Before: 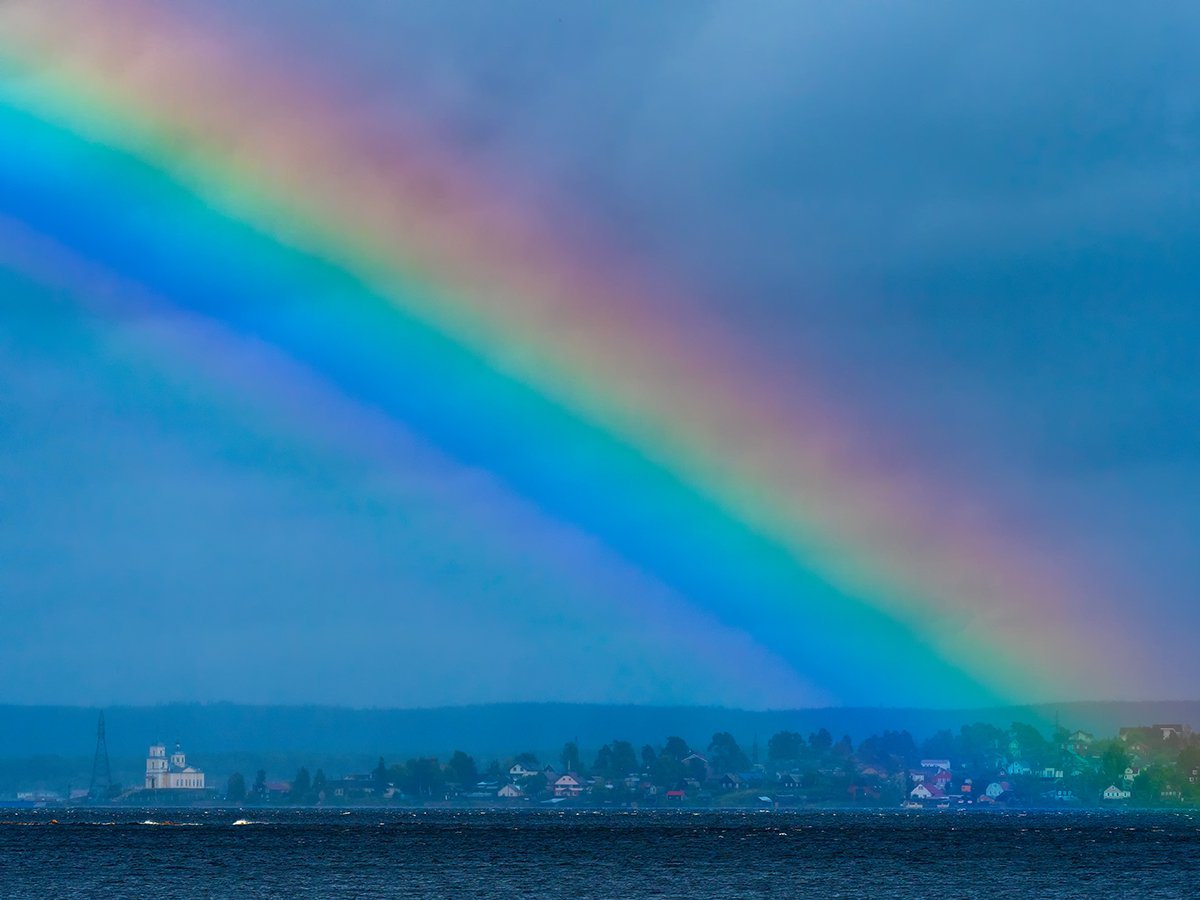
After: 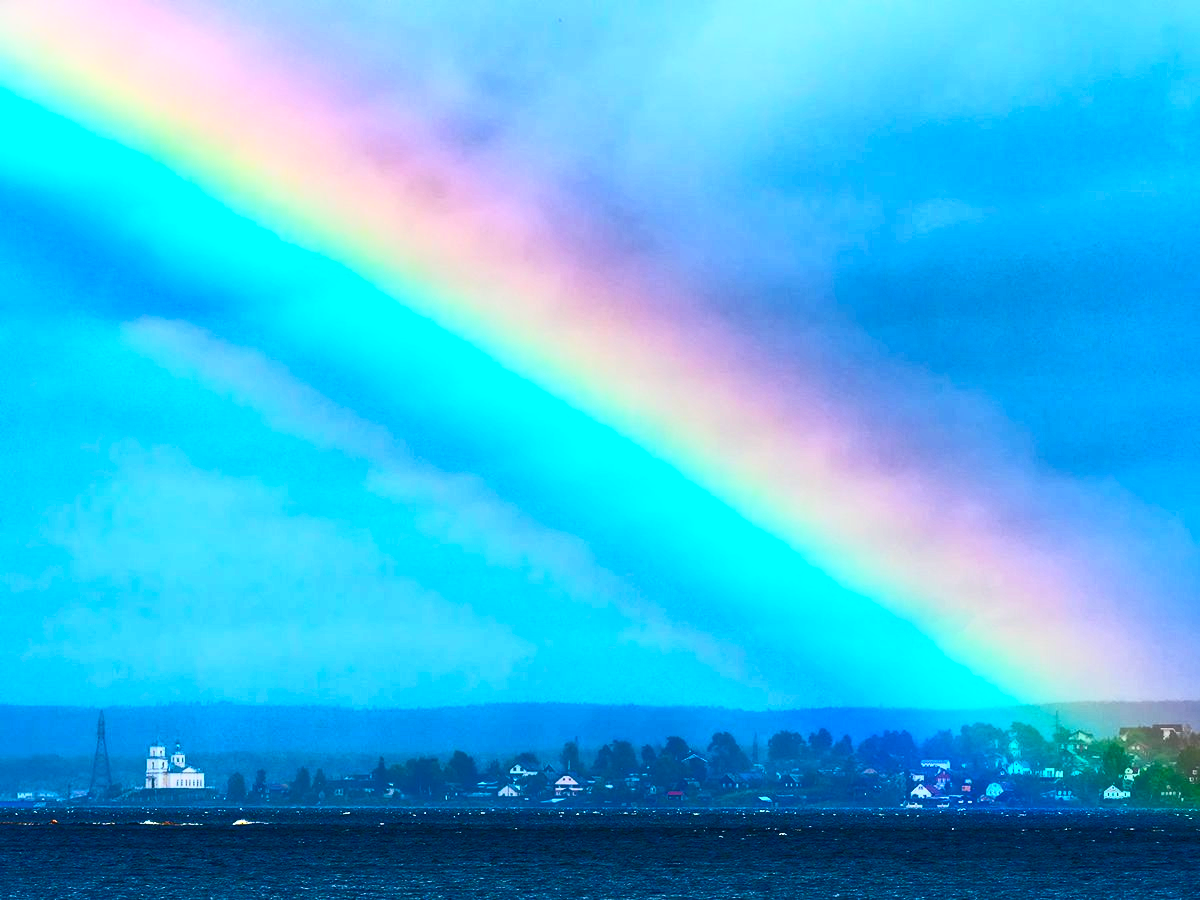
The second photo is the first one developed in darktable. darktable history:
color balance rgb: shadows lift › luminance -9.39%, perceptual saturation grading › global saturation 0.093%
contrast brightness saturation: contrast 0.83, brightness 0.588, saturation 0.583
